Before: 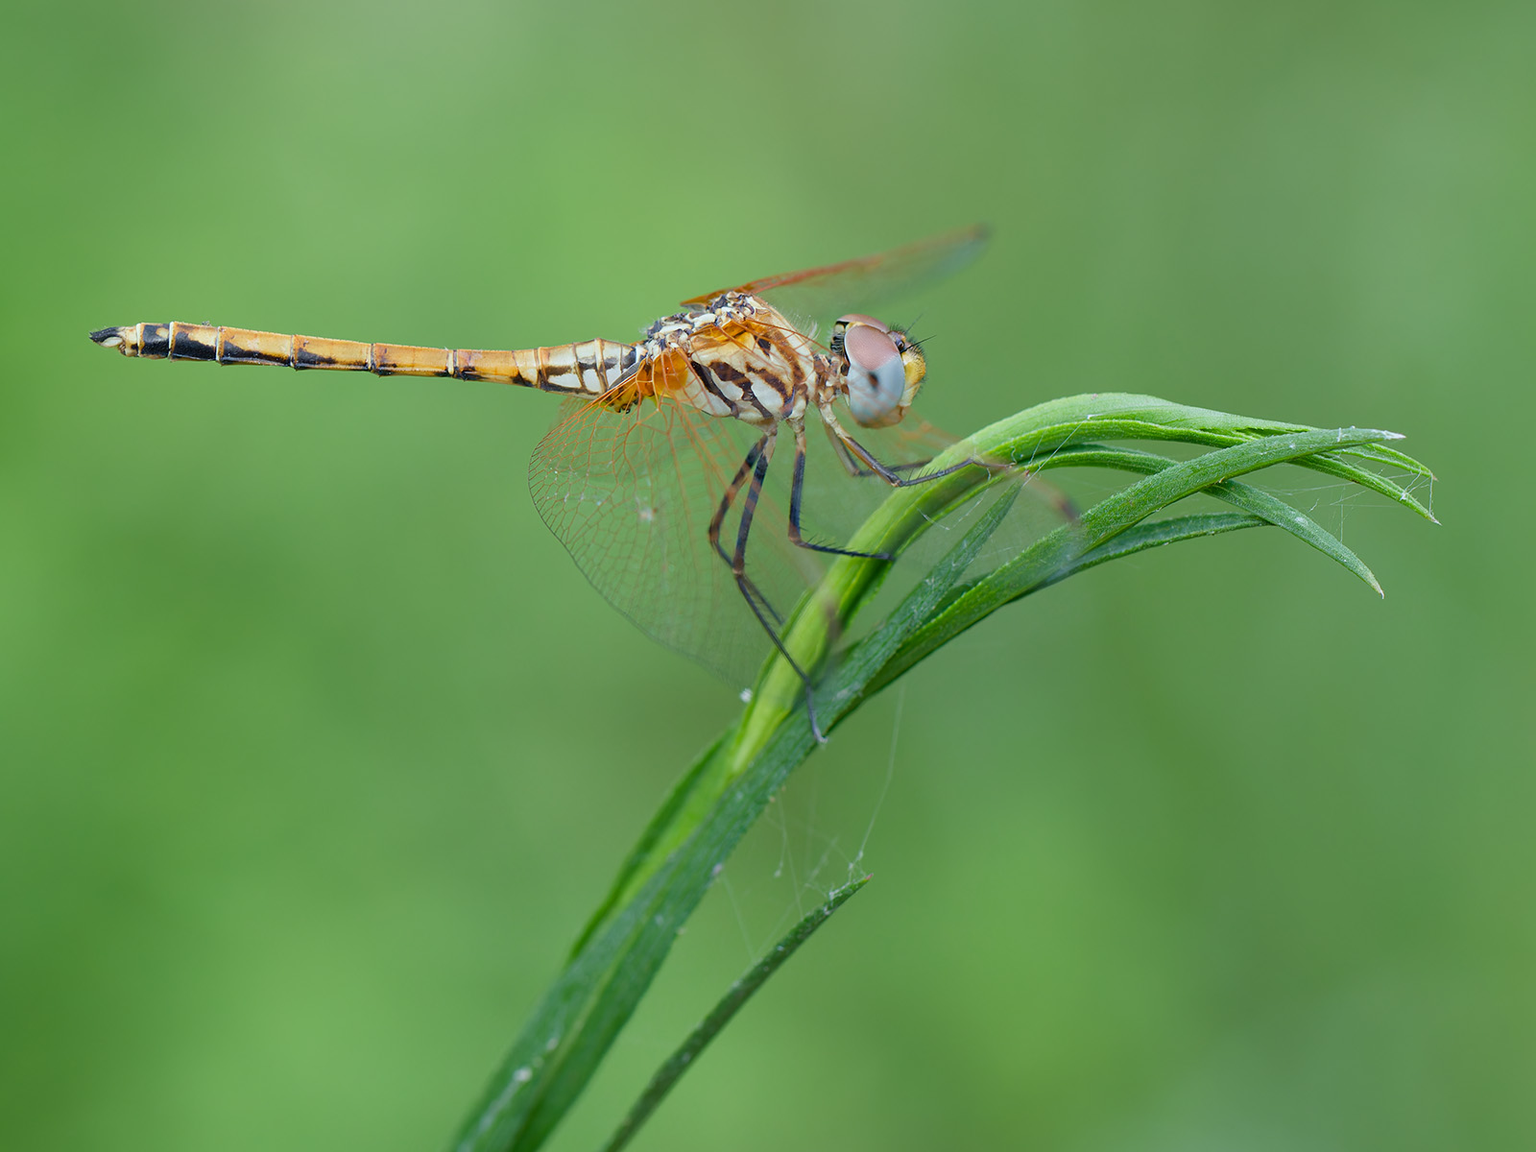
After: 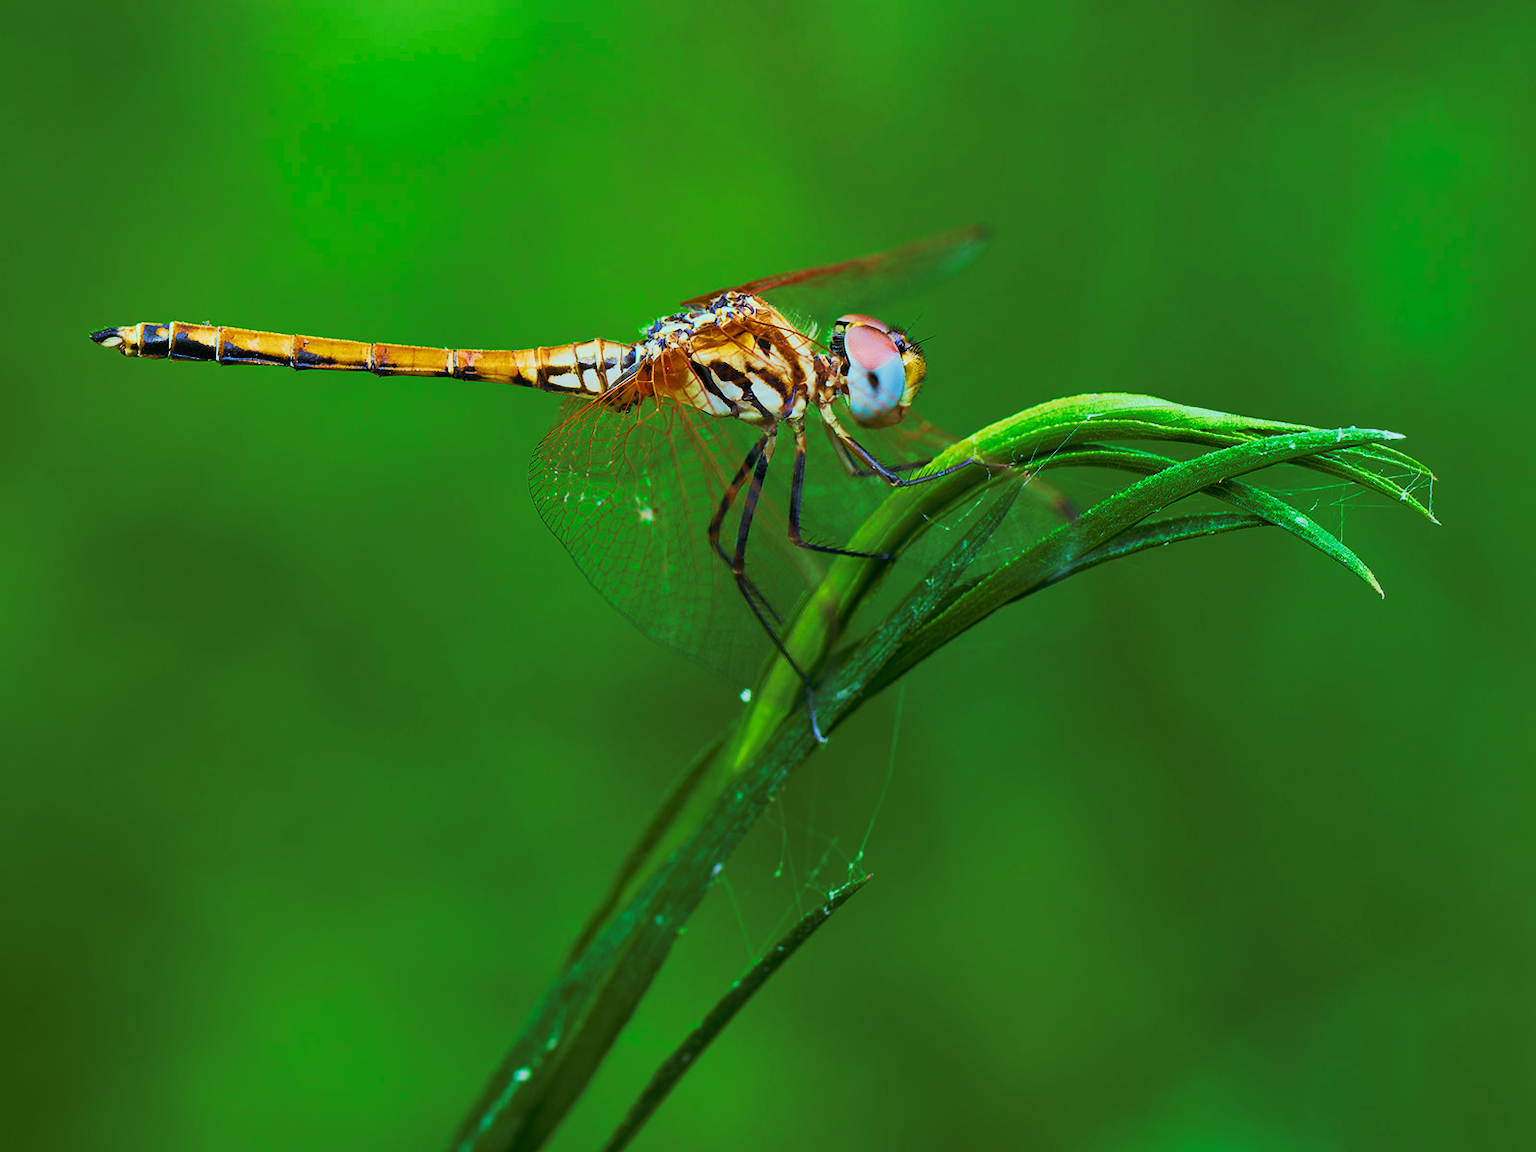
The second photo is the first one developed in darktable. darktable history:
tone curve: curves: ch0 [(0, 0) (0.003, 0.011) (0.011, 0.014) (0.025, 0.018) (0.044, 0.023) (0.069, 0.028) (0.1, 0.031) (0.136, 0.039) (0.177, 0.056) (0.224, 0.081) (0.277, 0.129) (0.335, 0.188) (0.399, 0.256) (0.468, 0.367) (0.543, 0.514) (0.623, 0.684) (0.709, 0.785) (0.801, 0.846) (0.898, 0.884) (1, 1)], preserve colors none
color look up table: target L [102.38, 70.78, 95.34, 94.14, 93.11, 59.26, 73.87, 58.57, 57.78, 74.24, 53.94, 46.97, 48.72, 26.1, 202.2, 84.85, 61.37, 59.28, 54.74, 51.88, 56.65, 34.74, 32.51, 25.71, 71.92, 62, 61.19, 61.58, 57.54, 54.89, 51.11, 56.44, 48.54, 50.18, 40.14, 34.03, 41.93, 7.361, 4.533, 94.58, 89.4, 88.62, 65.23, 71.9, 59.96, 54.59, 51.74, 33.9, 9.287], target a [-17.8, -13.57, -94.49, -102.25, -98.04, -30.91, -35.78, -25.63, -6.469, -50.9, -26.73, -20.82, -20.71, -23.33, 0, 51.7, 18.95, 36.9, 9.234, 40.6, 54.75, 37.97, 38.63, 11.95, 71.41, 9.751, 74.99, 76.72, 7.474, 27.79, 39.37, 61.39, 40.2, 51.42, 38.54, 0, 44.18, 43.73, 30.98, -88.27, -39.99, -72.66, -8.689, -28.69, -2.841, 12.28, -8.479, 12.44, -24.6], target b [71.24, 45.16, 68.67, 51.54, 39.8, 31.58, 12.64, 31.67, 32.82, 19.51, 31.73, 32.15, 11.82, 39.9, -0.002, 17.47, 38.74, 27.55, 37.07, 43.76, 3.656, 46.01, 4.496, 40.94, -54.88, -52.49, -70.07, -71.8, -79.79, -3.066, -89.95, -77.08, -2.677, -89.91, -19.46, -0.004, -104.72, -47.65, 0.496, -14.93, -24.93, -29.02, -67.9, -52.21, -58.57, -83.31, -16.25, -31.76, 3.335], num patches 49
